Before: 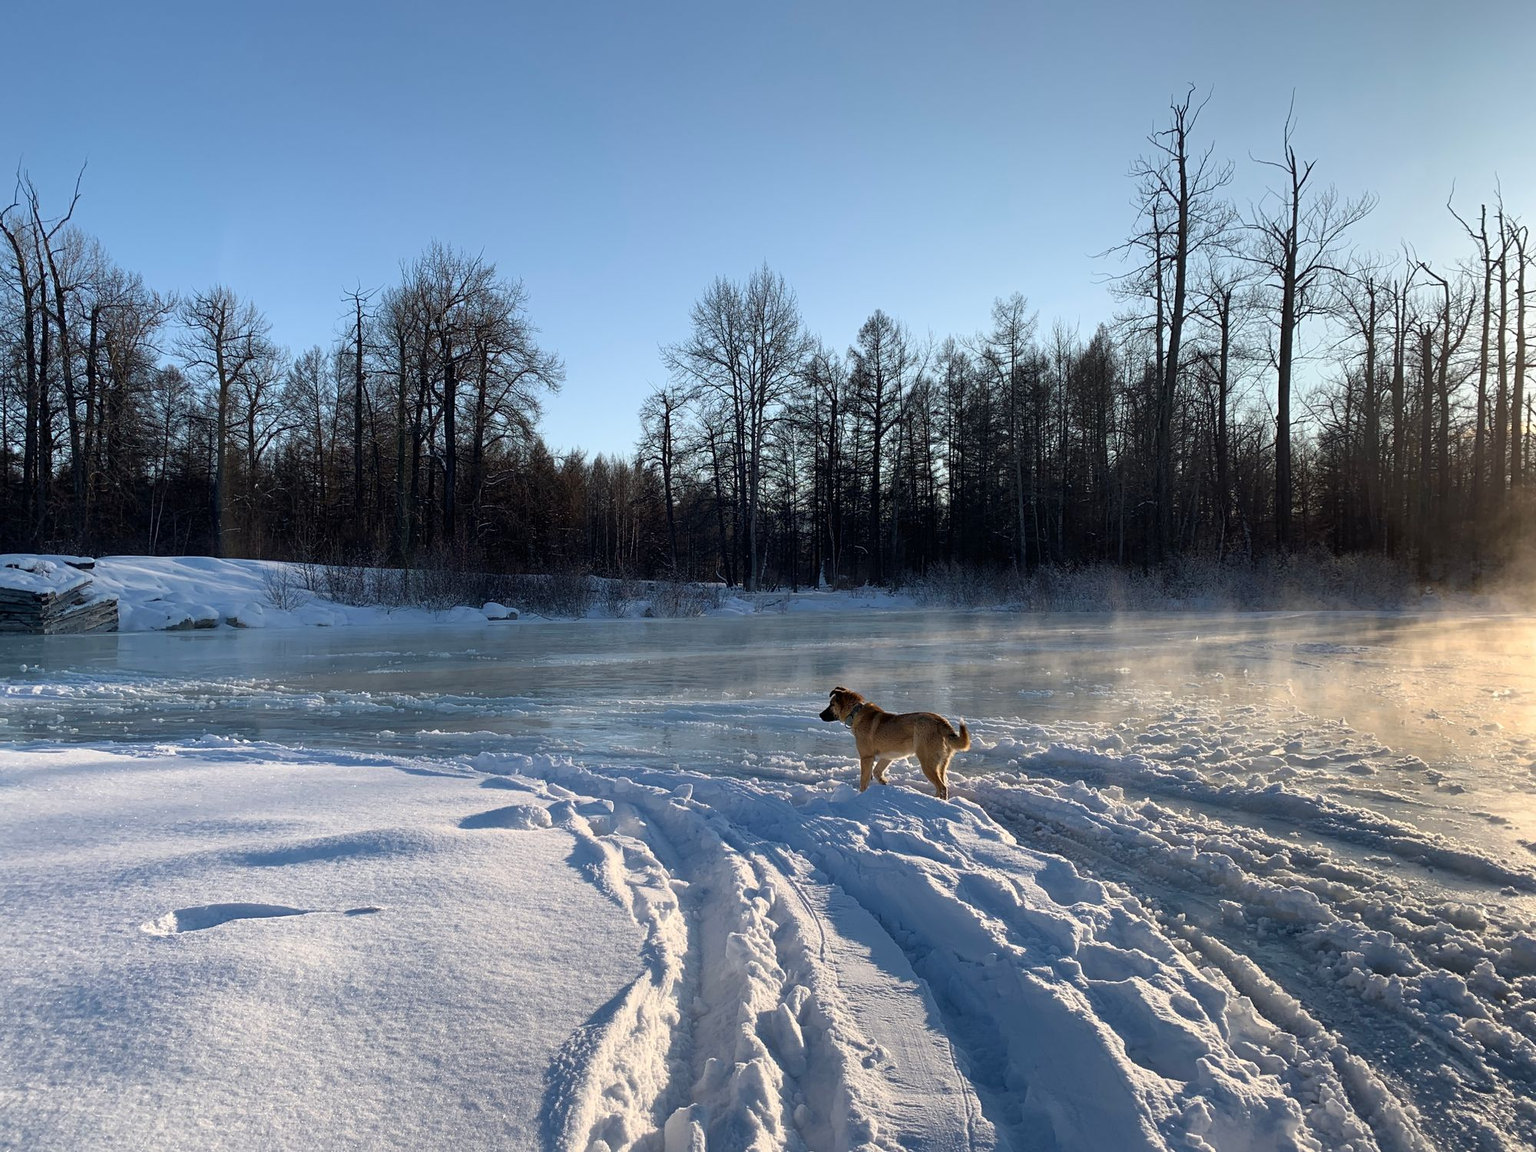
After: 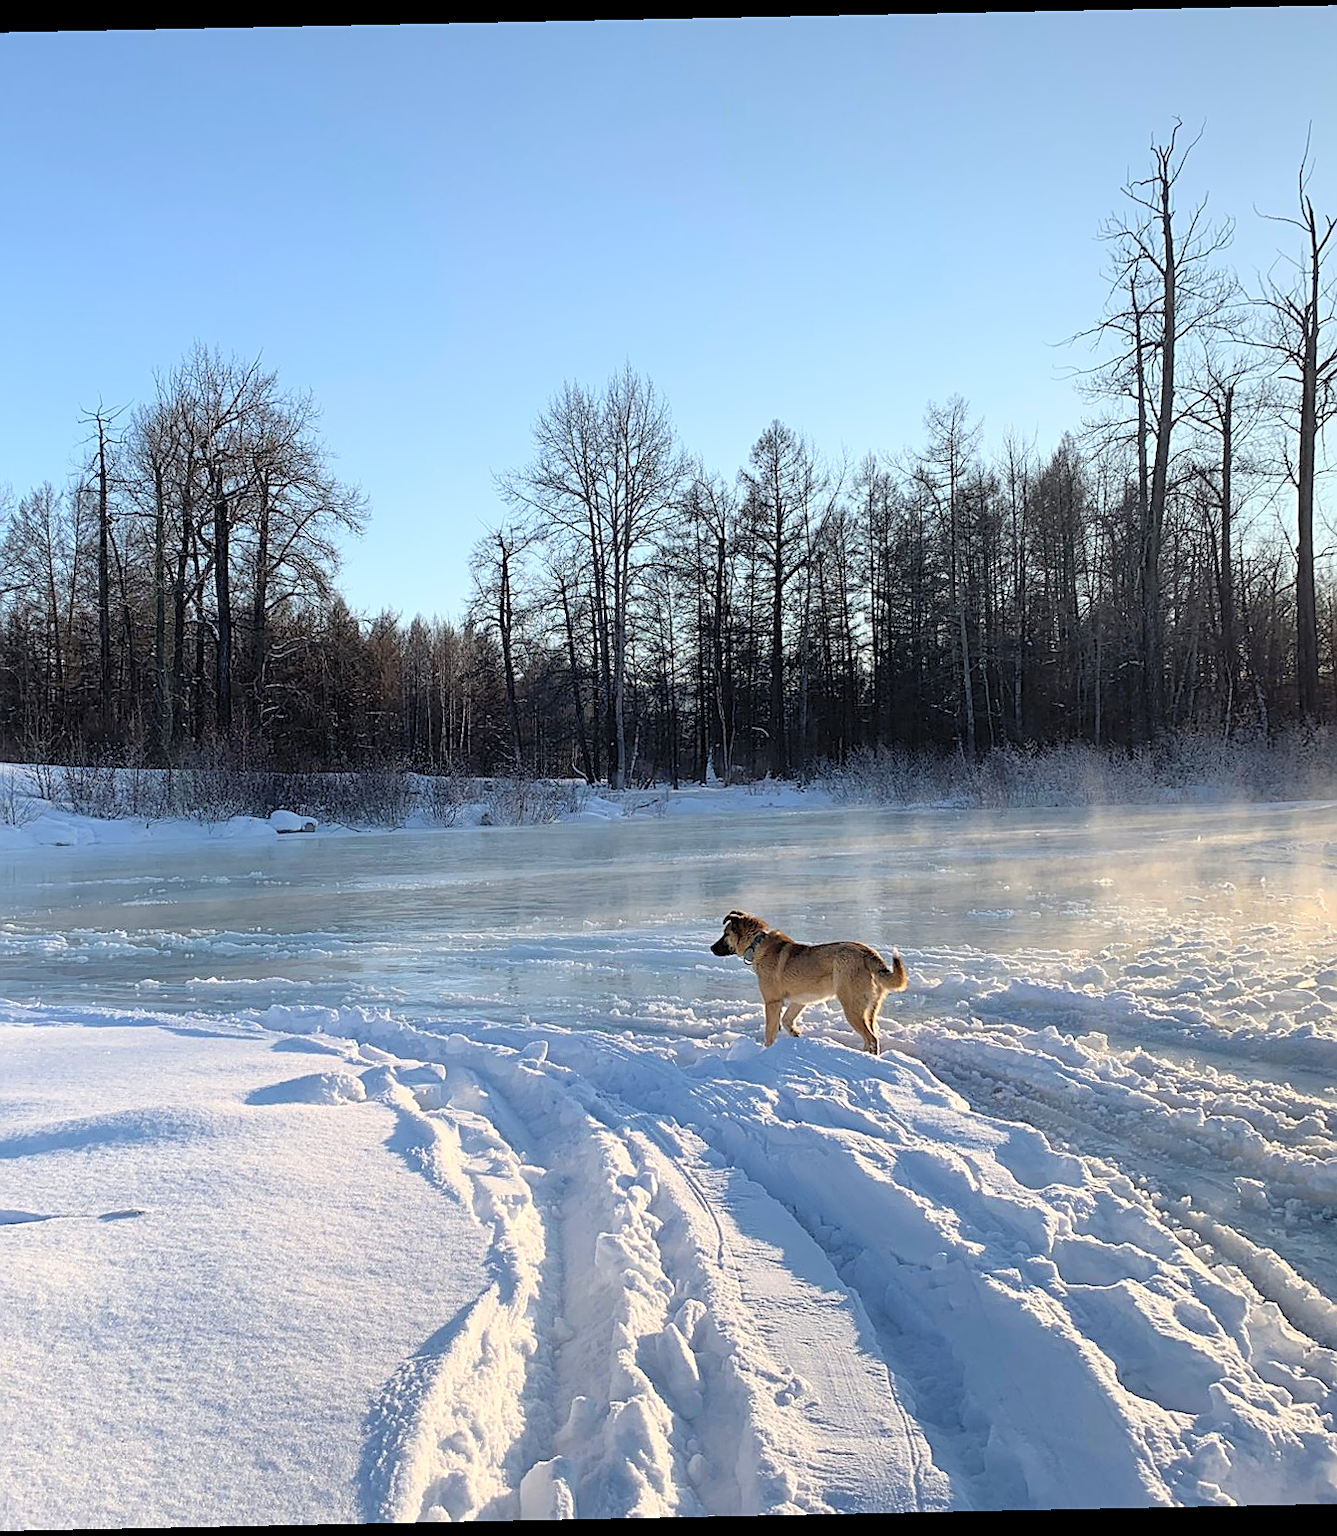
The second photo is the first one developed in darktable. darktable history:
crop and rotate: left 18.442%, right 15.508%
sharpen: on, module defaults
tone equalizer: on, module defaults
rotate and perspective: rotation -1.17°, automatic cropping off
contrast brightness saturation: contrast 0.1, brightness 0.3, saturation 0.14
